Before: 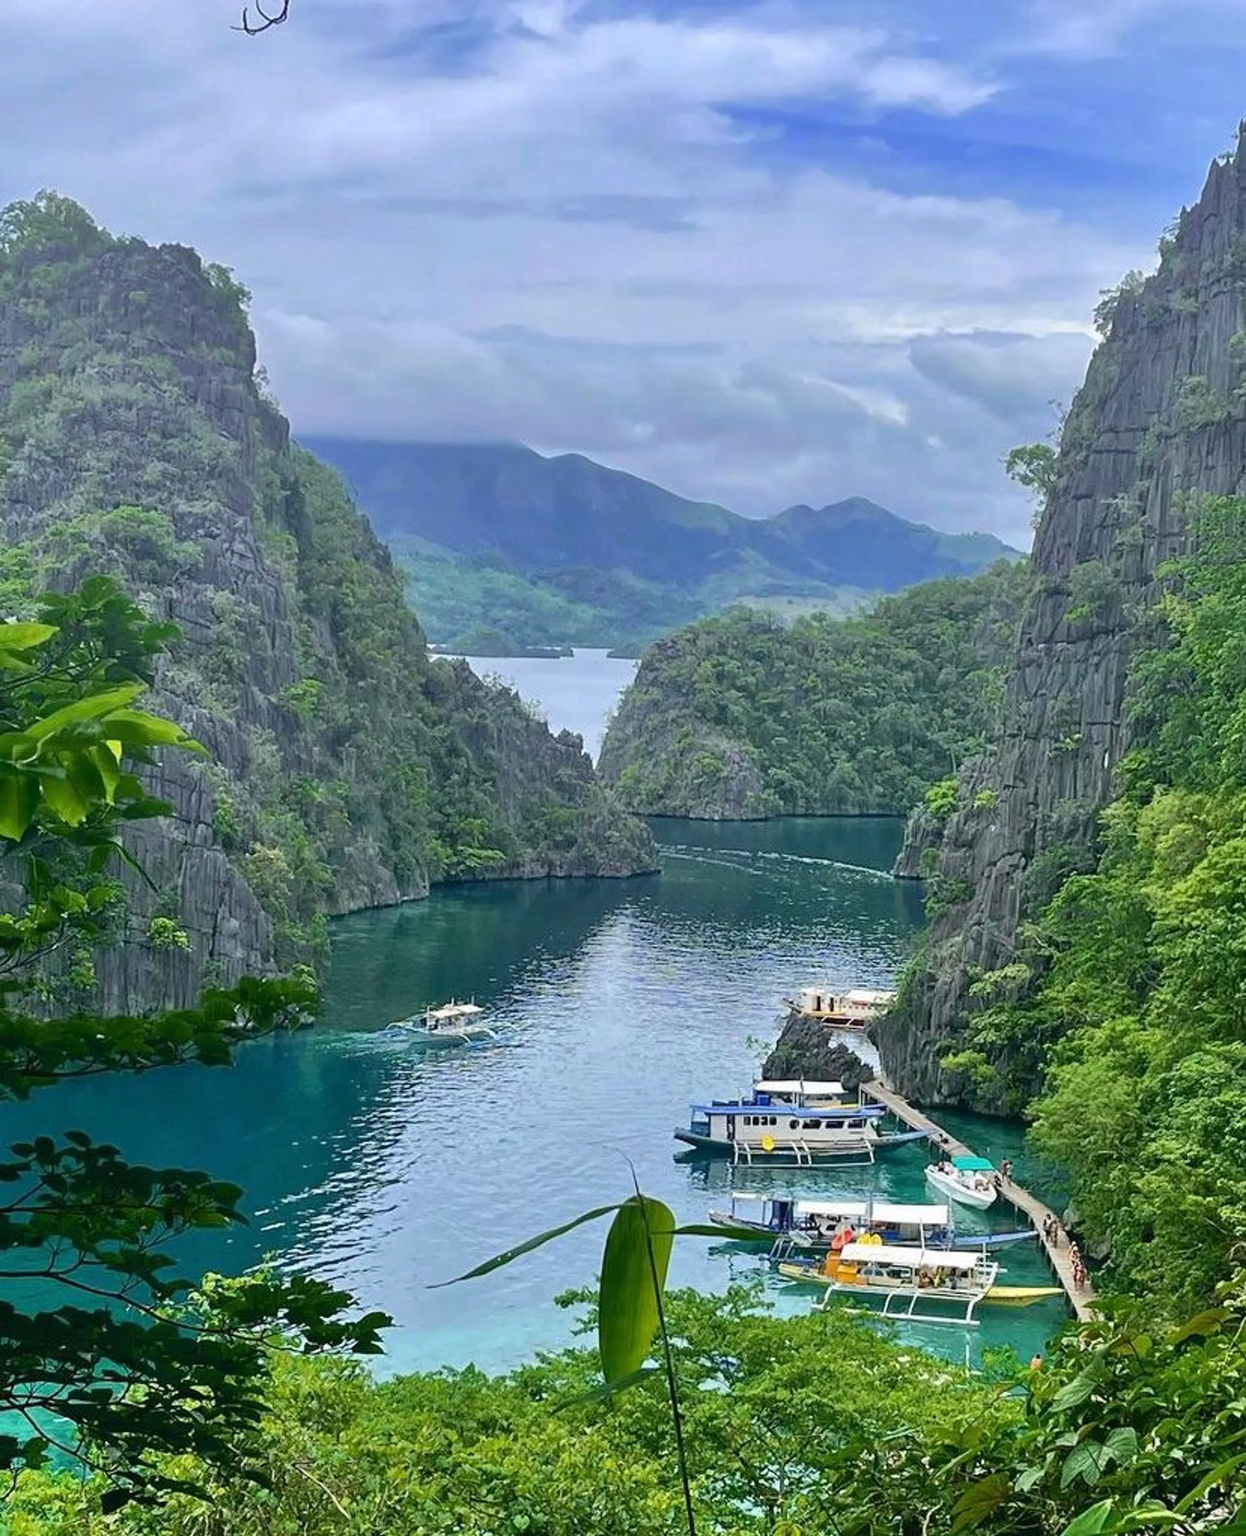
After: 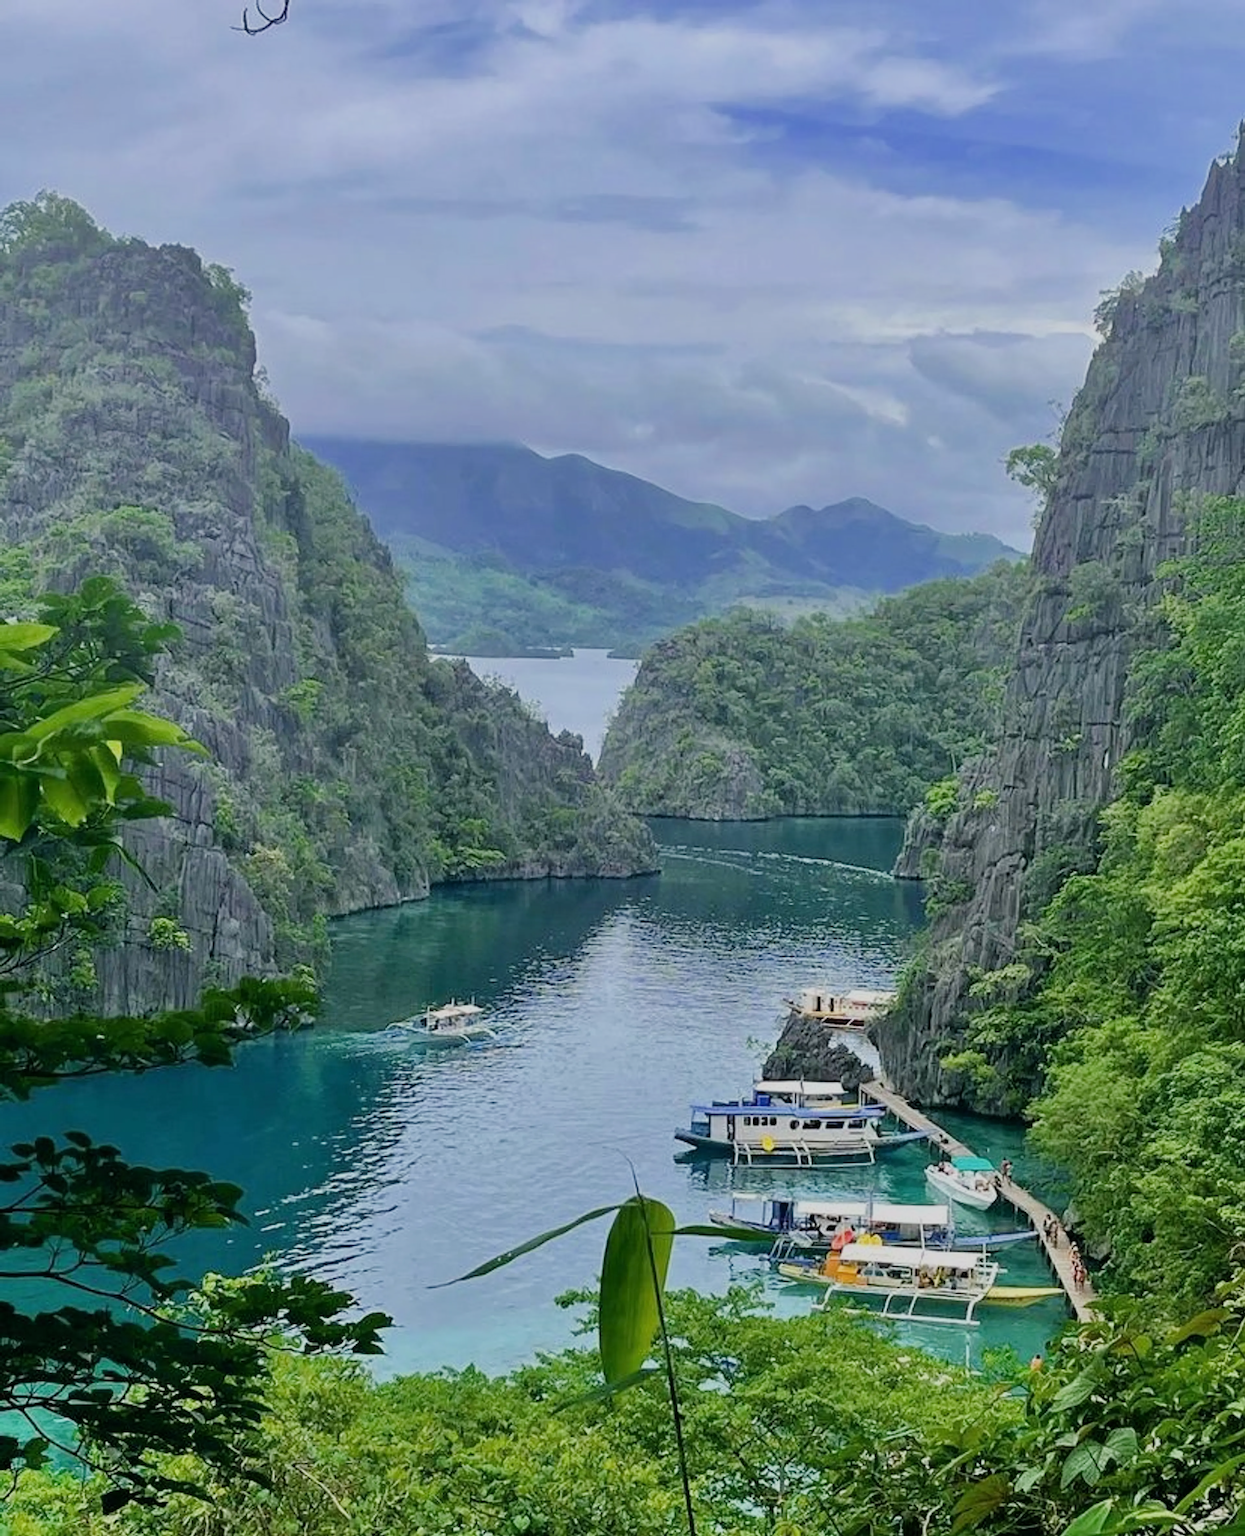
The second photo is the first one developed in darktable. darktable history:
color correction: highlights b* 0.057, saturation 0.993
filmic rgb: black relative exposure -7.97 EV, white relative exposure 4.06 EV, hardness 4.13, contrast 0.928
